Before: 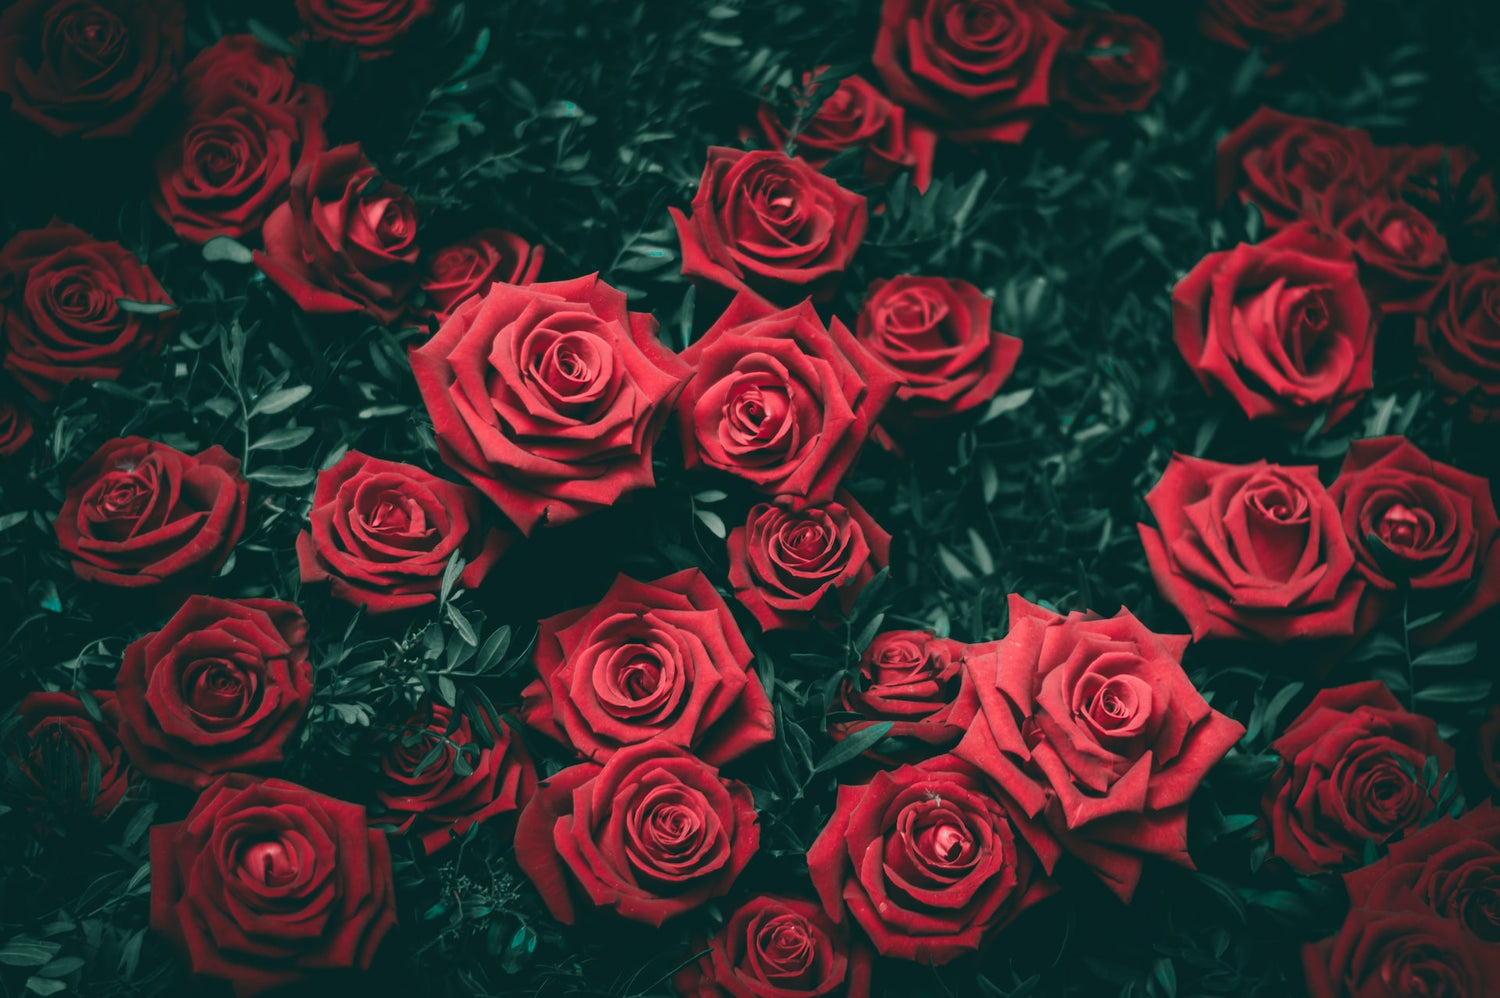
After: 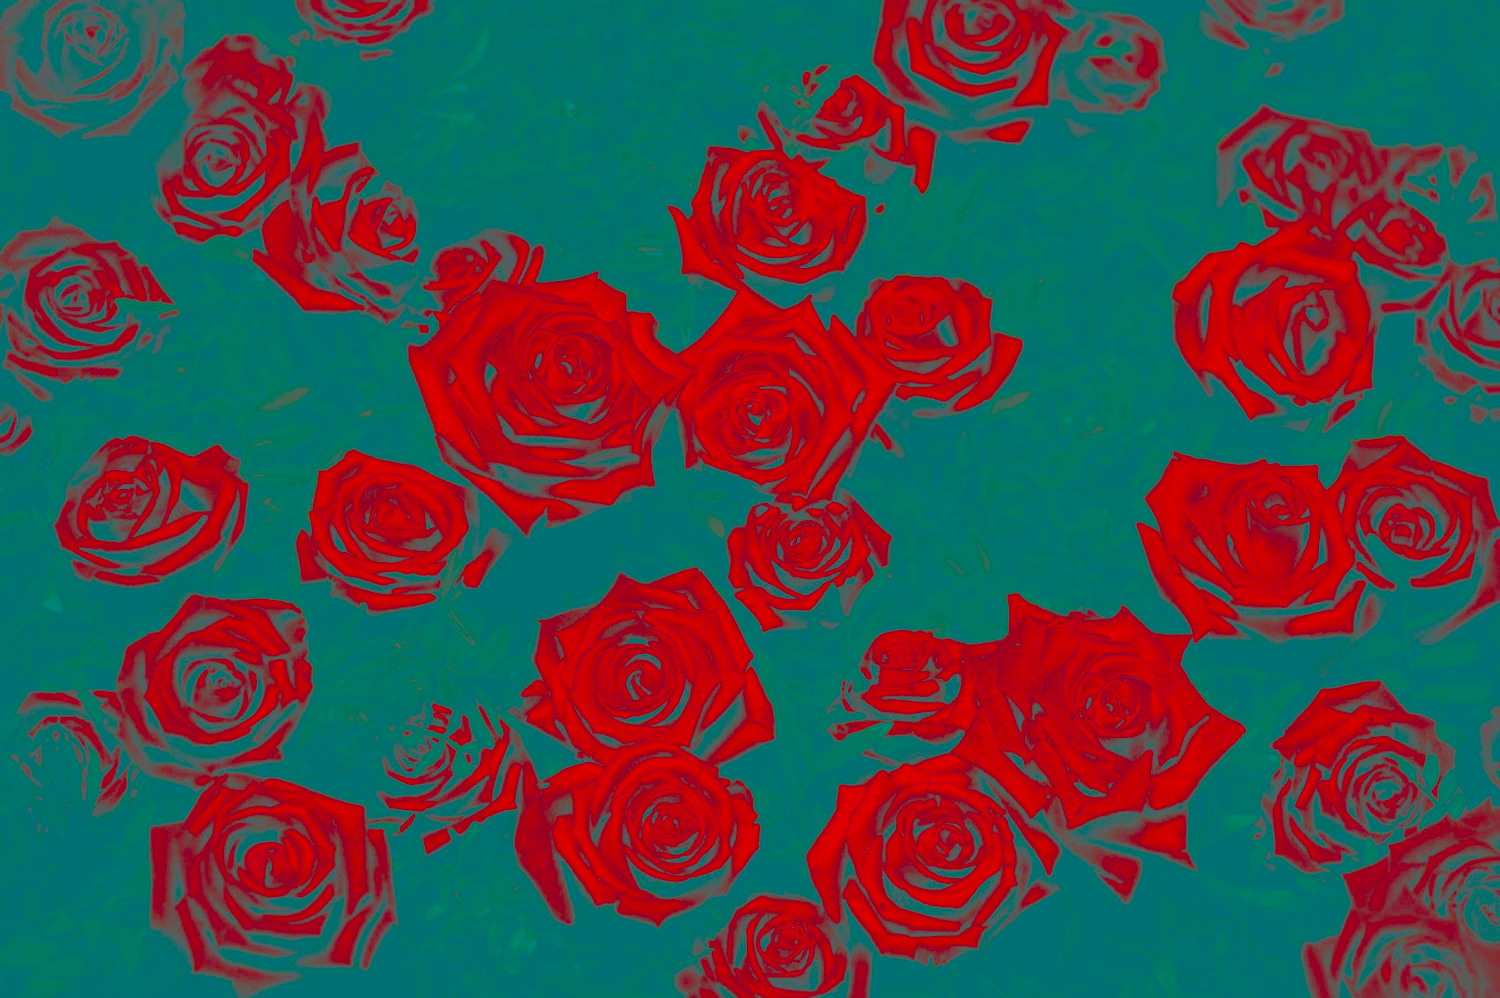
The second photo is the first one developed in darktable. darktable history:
contrast brightness saturation: contrast -0.99, brightness -0.17, saturation 0.75
color zones: curves: ch0 [(0.11, 0.396) (0.195, 0.36) (0.25, 0.5) (0.303, 0.412) (0.357, 0.544) (0.75, 0.5) (0.967, 0.328)]; ch1 [(0, 0.468) (0.112, 0.512) (0.202, 0.6) (0.25, 0.5) (0.307, 0.352) (0.357, 0.544) (0.75, 0.5) (0.963, 0.524)]
filmic rgb: middle gray luminance 9.23%, black relative exposure -10.55 EV, white relative exposure 3.45 EV, threshold 6 EV, target black luminance 0%, hardness 5.98, latitude 59.69%, contrast 1.087, highlights saturation mix 5%, shadows ↔ highlights balance 29.23%, add noise in highlights 0, preserve chrominance no, color science v3 (2019), use custom middle-gray values true, iterations of high-quality reconstruction 0, contrast in highlights soft, enable highlight reconstruction true
local contrast: detail 110%
